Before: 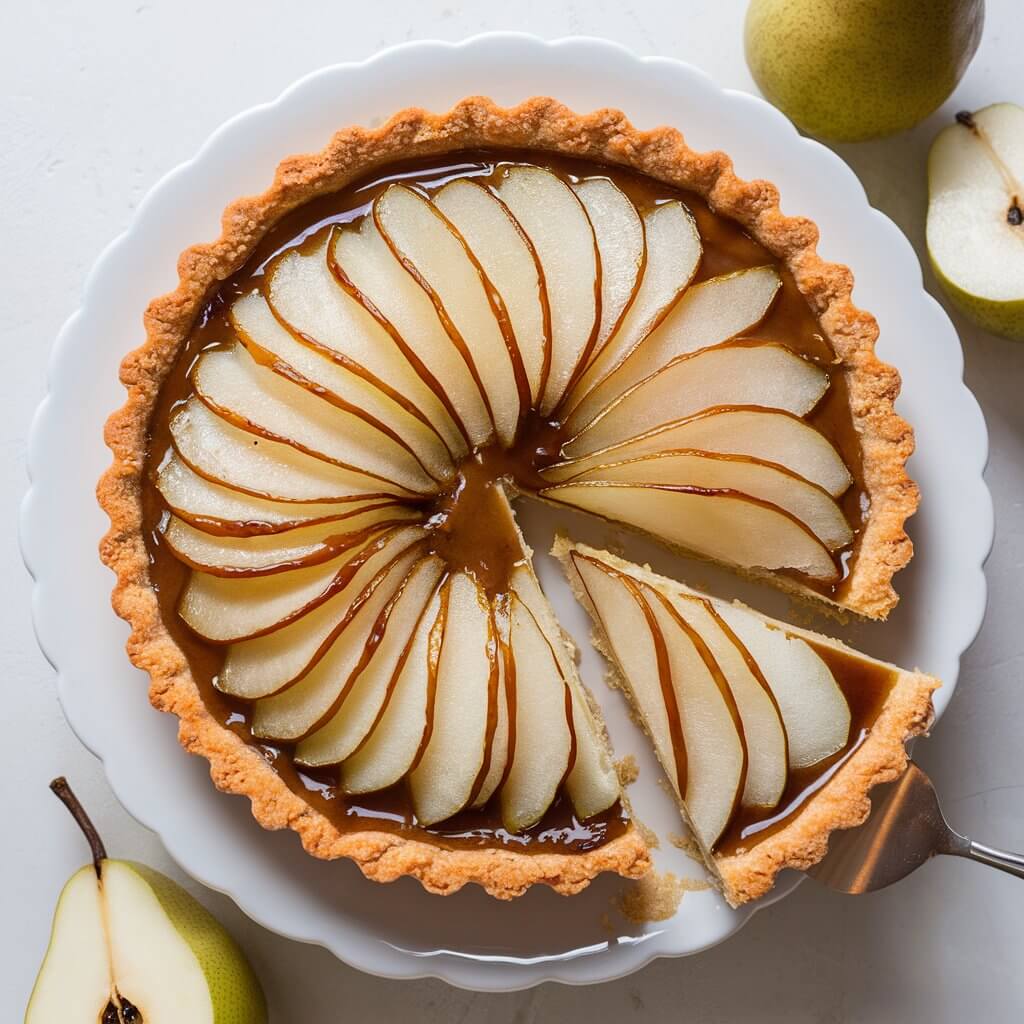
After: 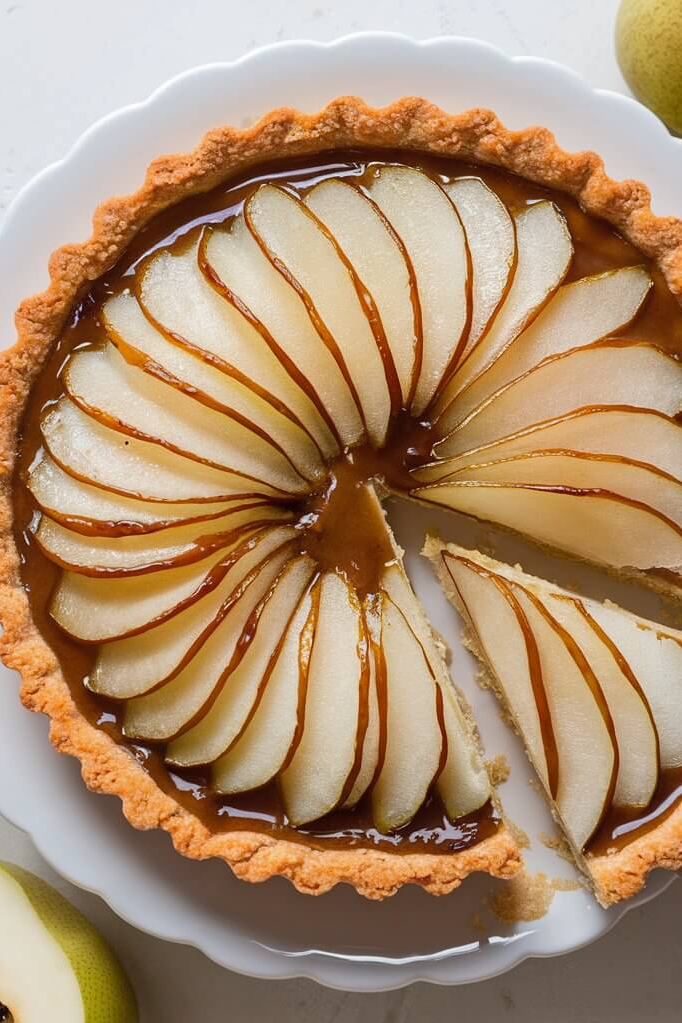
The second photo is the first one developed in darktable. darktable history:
shadows and highlights: shadows 25, highlights -25
crop and rotate: left 12.673%, right 20.66%
white balance: emerald 1
